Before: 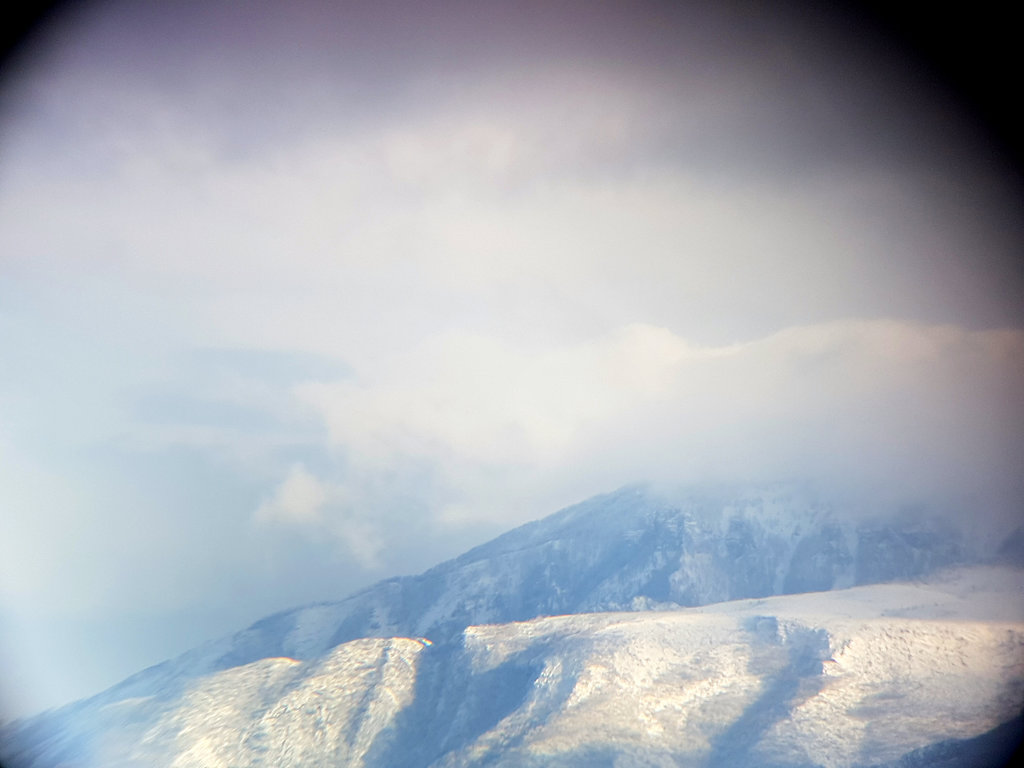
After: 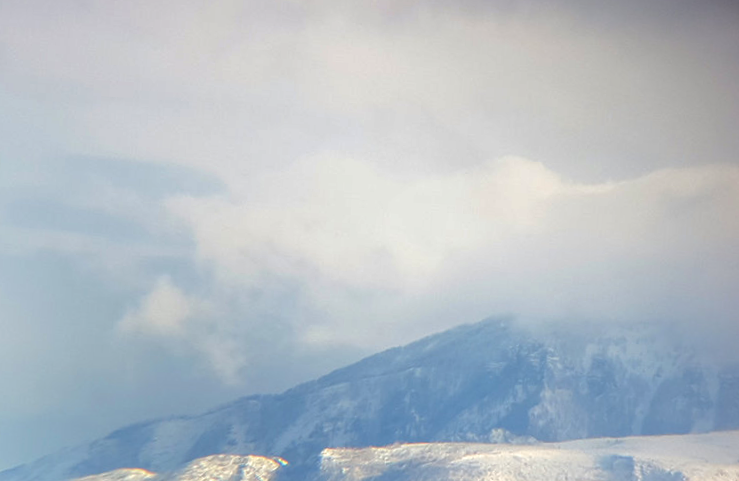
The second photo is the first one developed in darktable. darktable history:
shadows and highlights: on, module defaults
crop and rotate: angle -3.37°, left 9.79%, top 20.73%, right 12.42%, bottom 11.82%
exposure: black level correction -0.005, exposure 0.054 EV, compensate highlight preservation false
